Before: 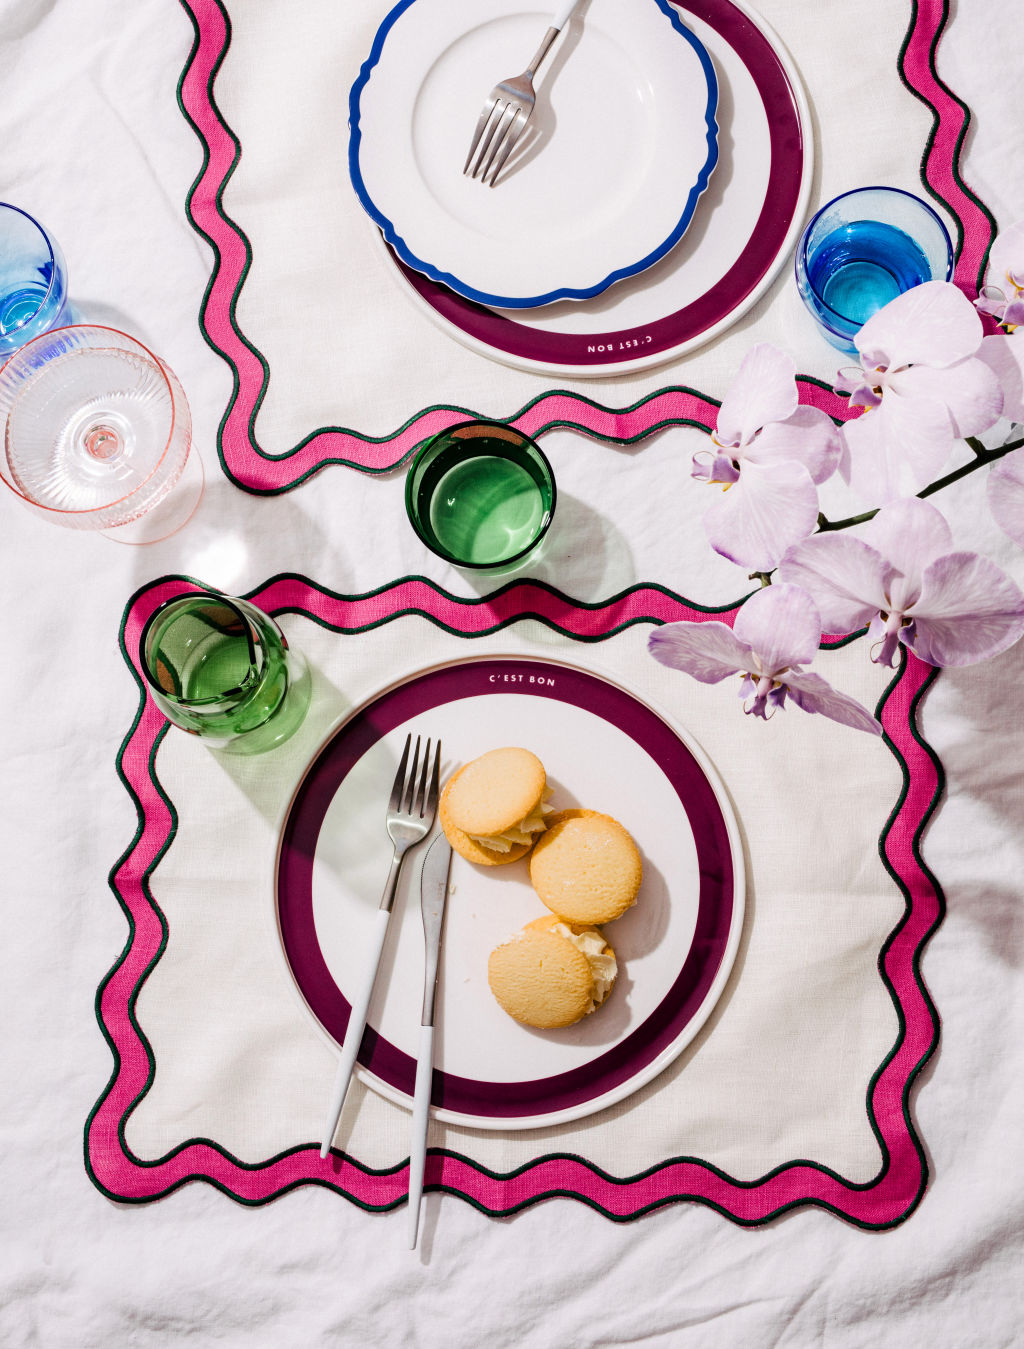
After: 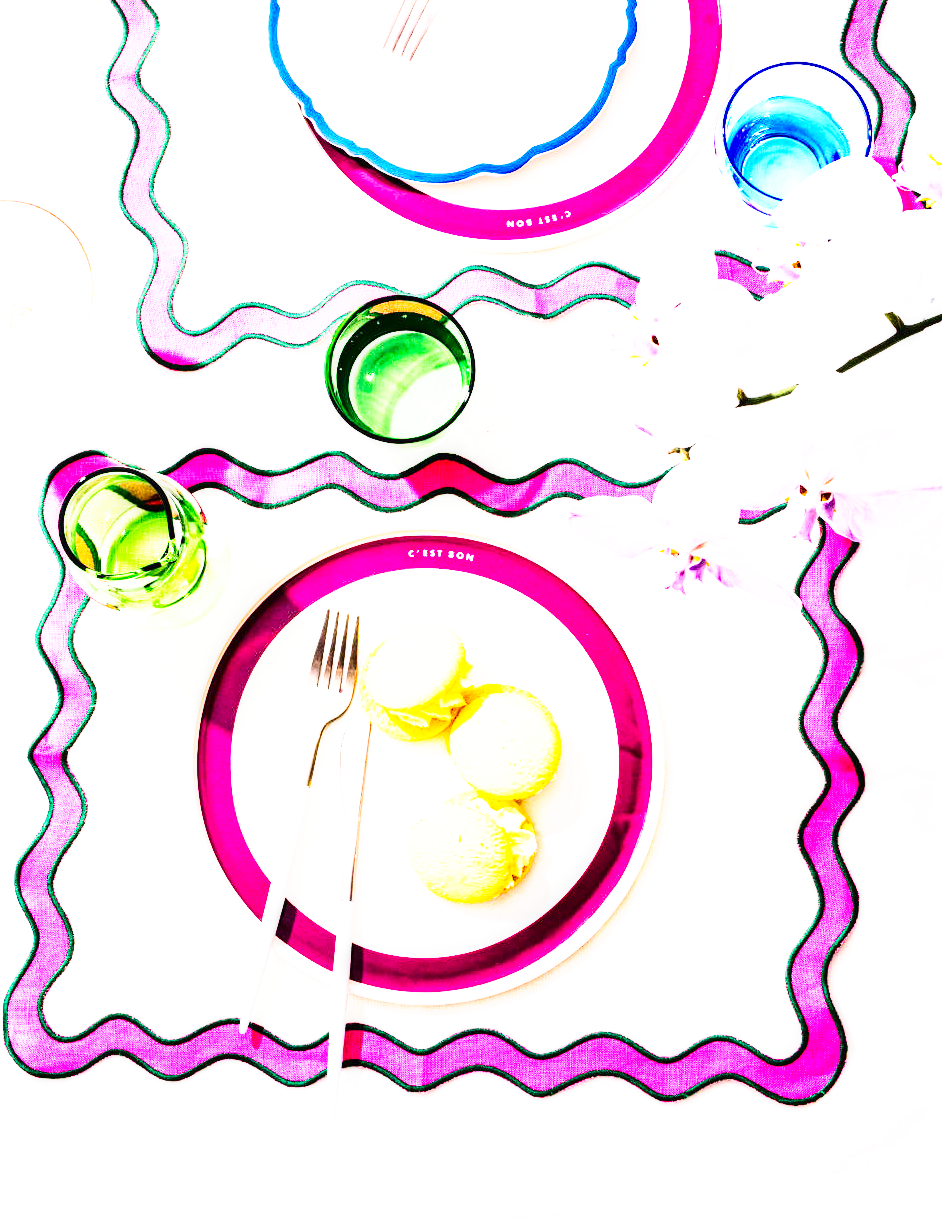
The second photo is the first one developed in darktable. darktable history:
crop and rotate: left 7.973%, top 9.318%
color balance rgb: power › hue 327.43°, global offset › luminance 0.771%, perceptual saturation grading › global saturation 29.957%, perceptual brilliance grading › highlights 2.897%
base curve: curves: ch0 [(0, 0) (0.007, 0.004) (0.027, 0.03) (0.046, 0.07) (0.207, 0.54) (0.442, 0.872) (0.673, 0.972) (1, 1)], preserve colors none
tone curve: curves: ch0 [(0, 0) (0.003, 0.008) (0.011, 0.008) (0.025, 0.011) (0.044, 0.017) (0.069, 0.029) (0.1, 0.045) (0.136, 0.067) (0.177, 0.103) (0.224, 0.151) (0.277, 0.21) (0.335, 0.285) (0.399, 0.37) (0.468, 0.462) (0.543, 0.568) (0.623, 0.679) (0.709, 0.79) (0.801, 0.876) (0.898, 0.936) (1, 1)], color space Lab, independent channels, preserve colors none
local contrast: highlights 62%, shadows 108%, detail 107%, midtone range 0.53
levels: mode automatic
exposure: black level correction 0, exposure 1.972 EV, compensate highlight preservation false
